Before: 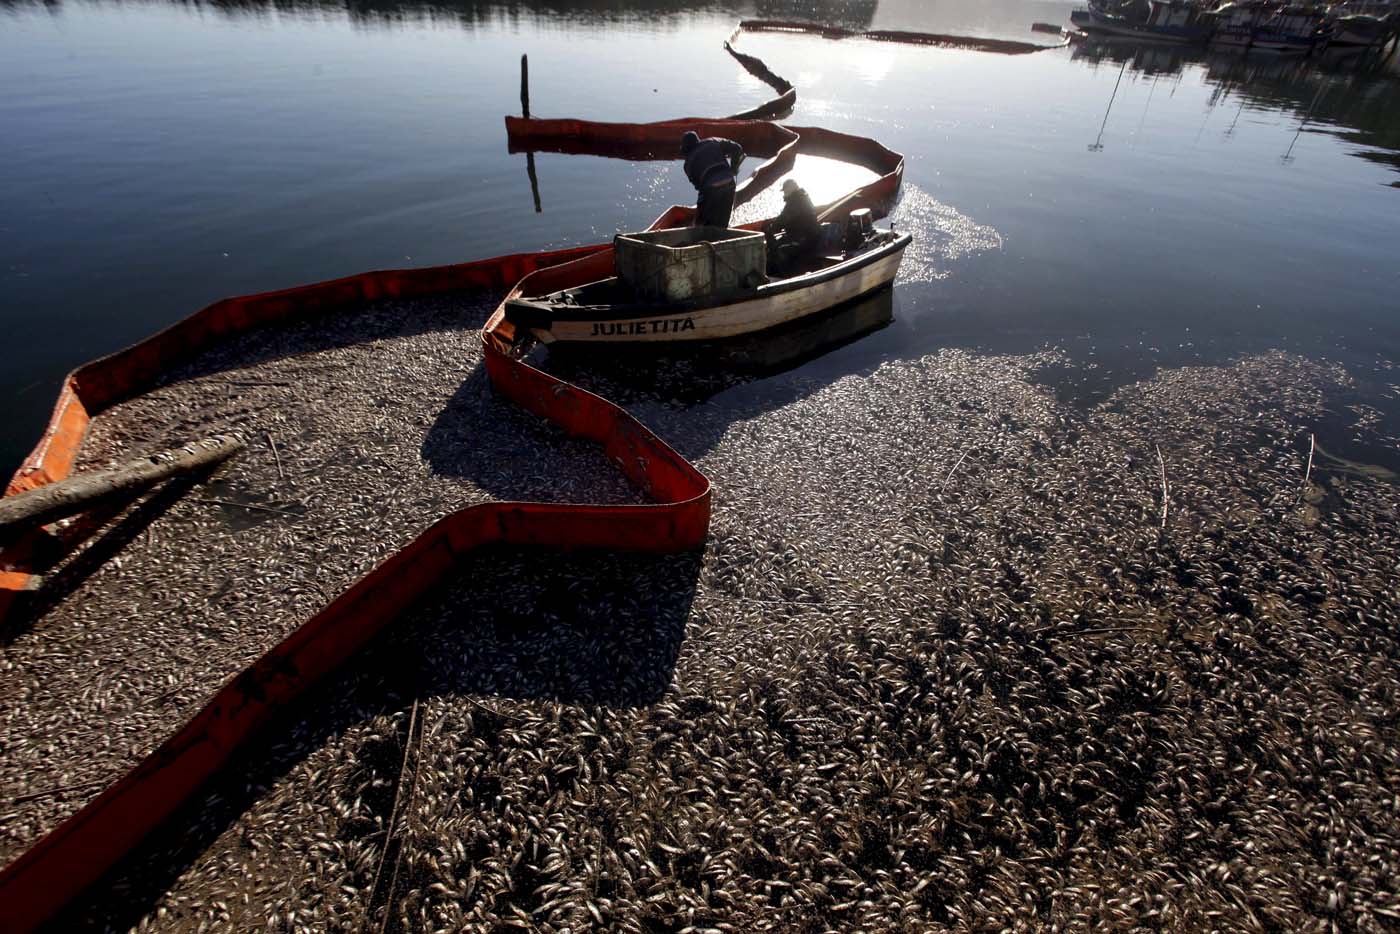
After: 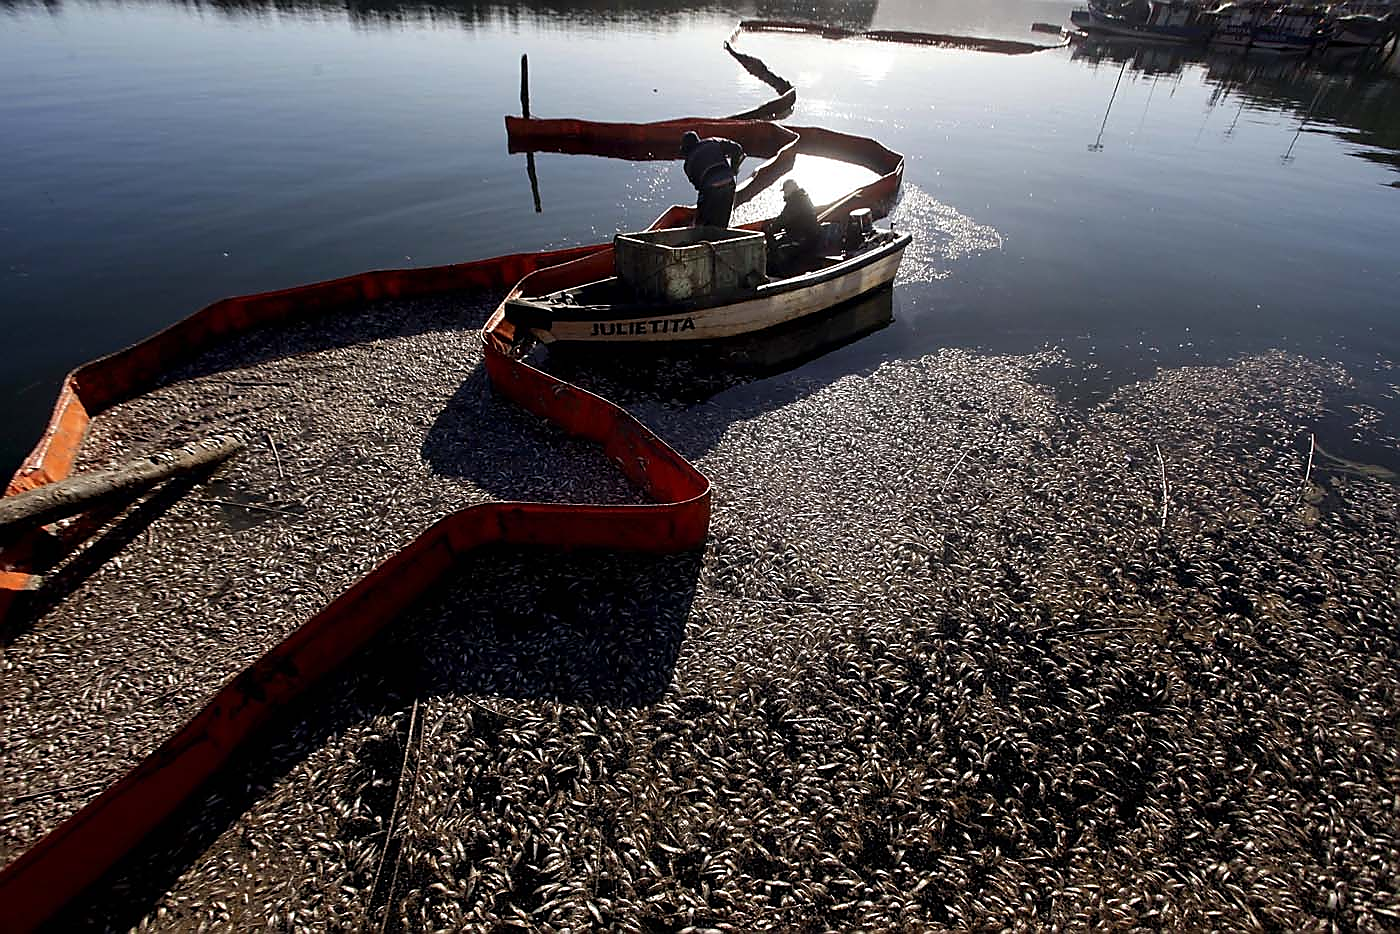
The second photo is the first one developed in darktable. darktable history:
sharpen: radius 1.393, amount 1.251, threshold 0.838
